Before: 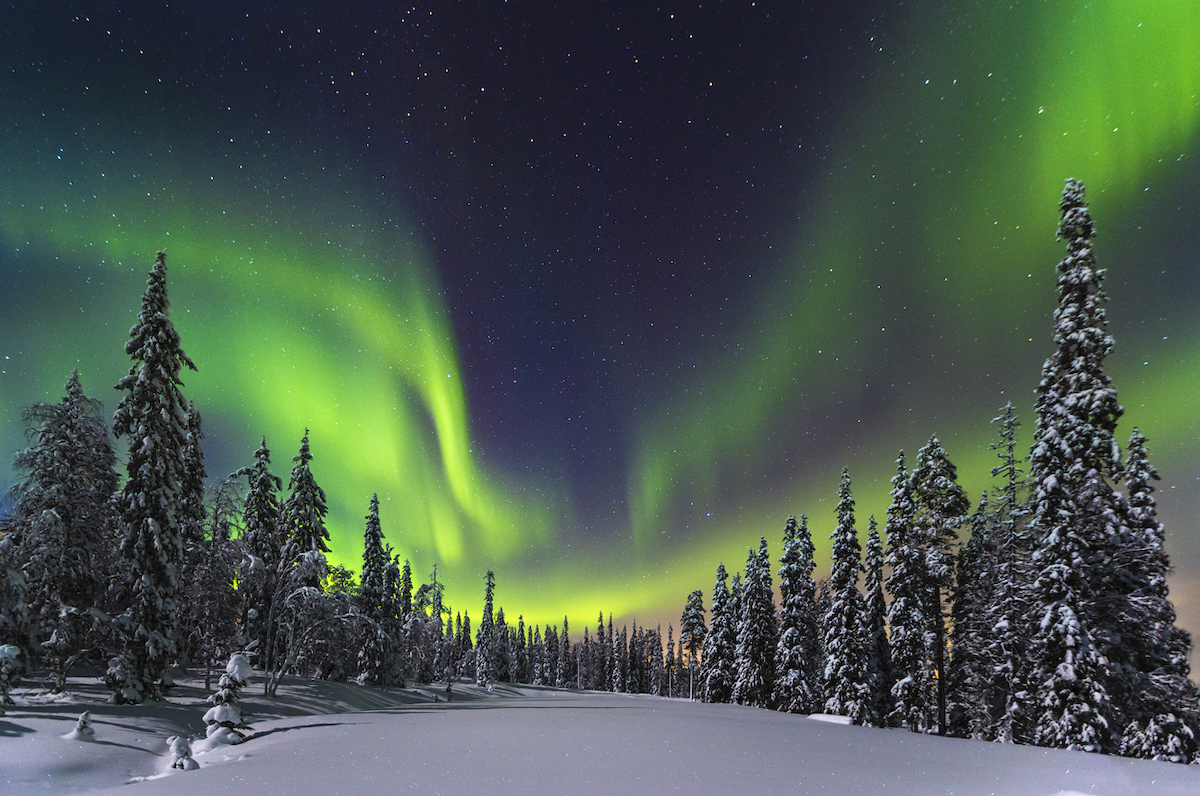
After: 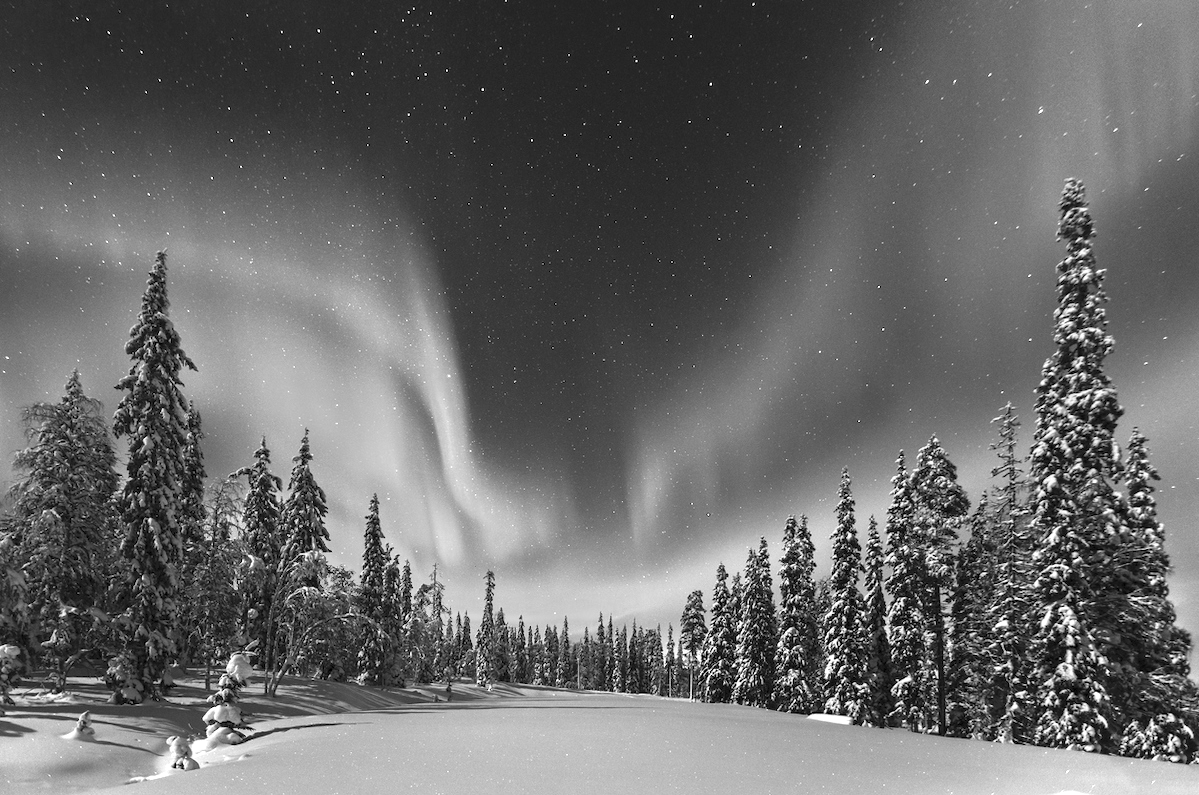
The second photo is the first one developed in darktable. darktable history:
monochrome: a -11.7, b 1.62, size 0.5, highlights 0.38
exposure: black level correction 0.001, exposure 0.955 EV, compensate exposure bias true, compensate highlight preservation false
